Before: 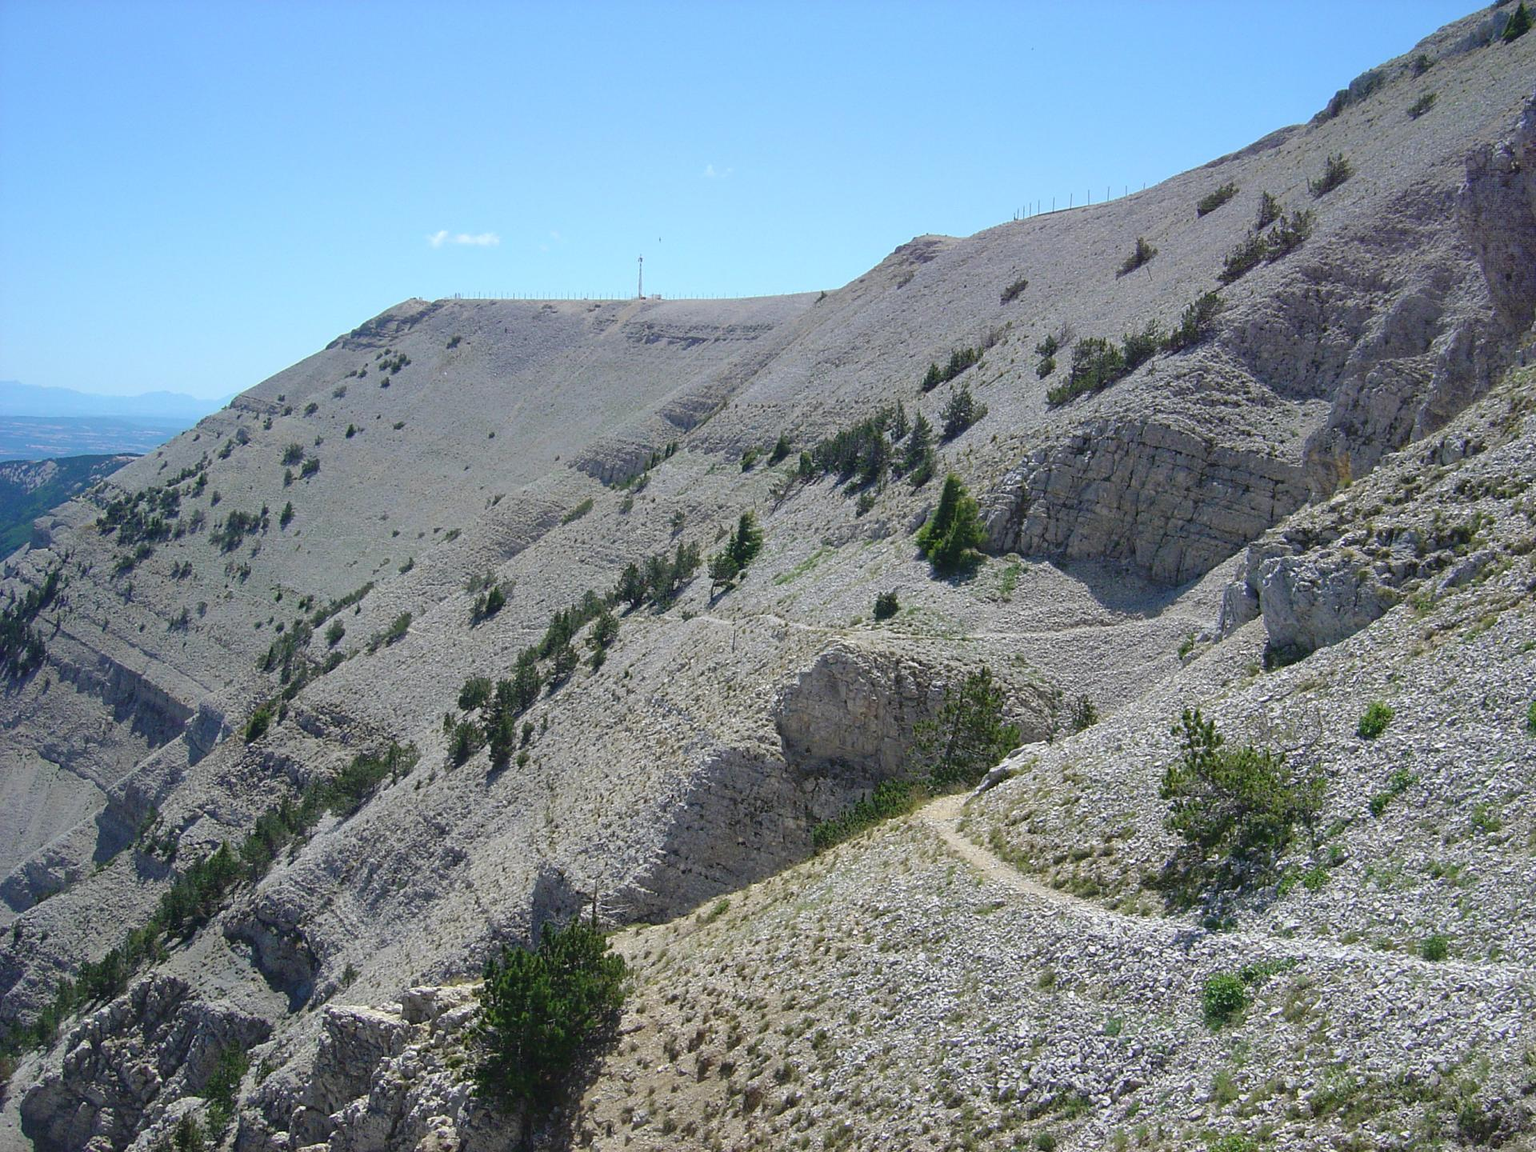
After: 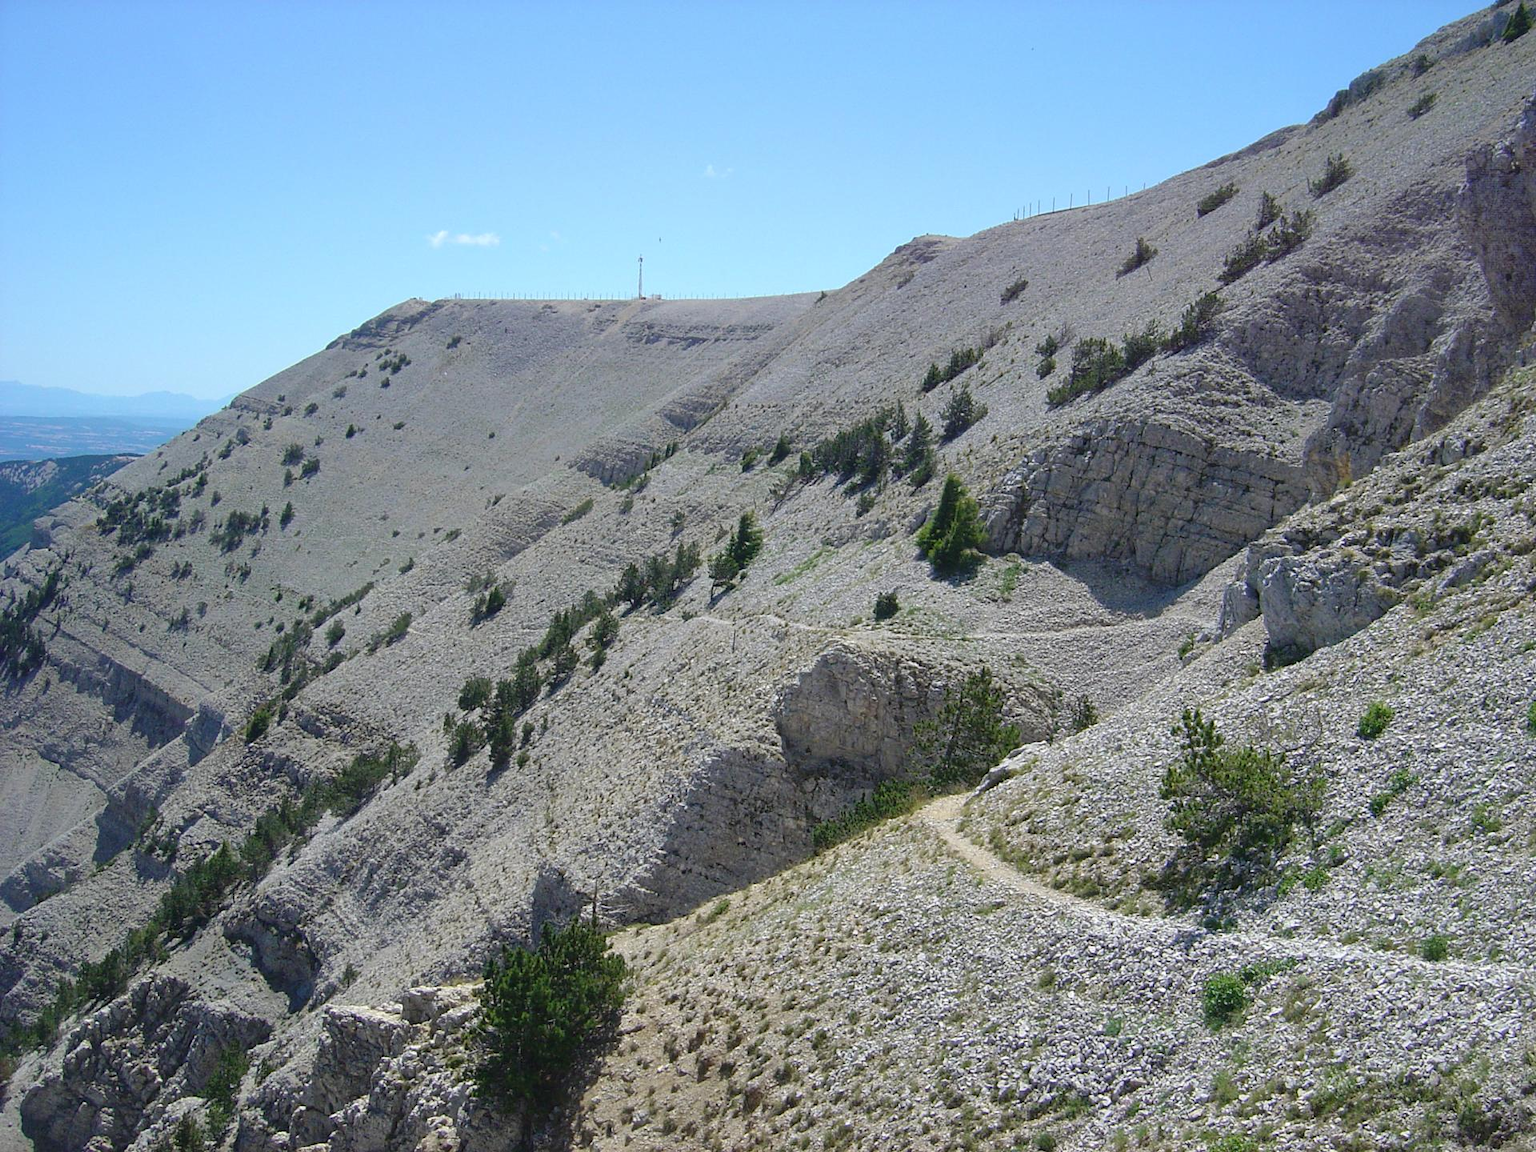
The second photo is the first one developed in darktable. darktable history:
local contrast: mode bilateral grid, contrast 16, coarseness 36, detail 105%, midtone range 0.2
